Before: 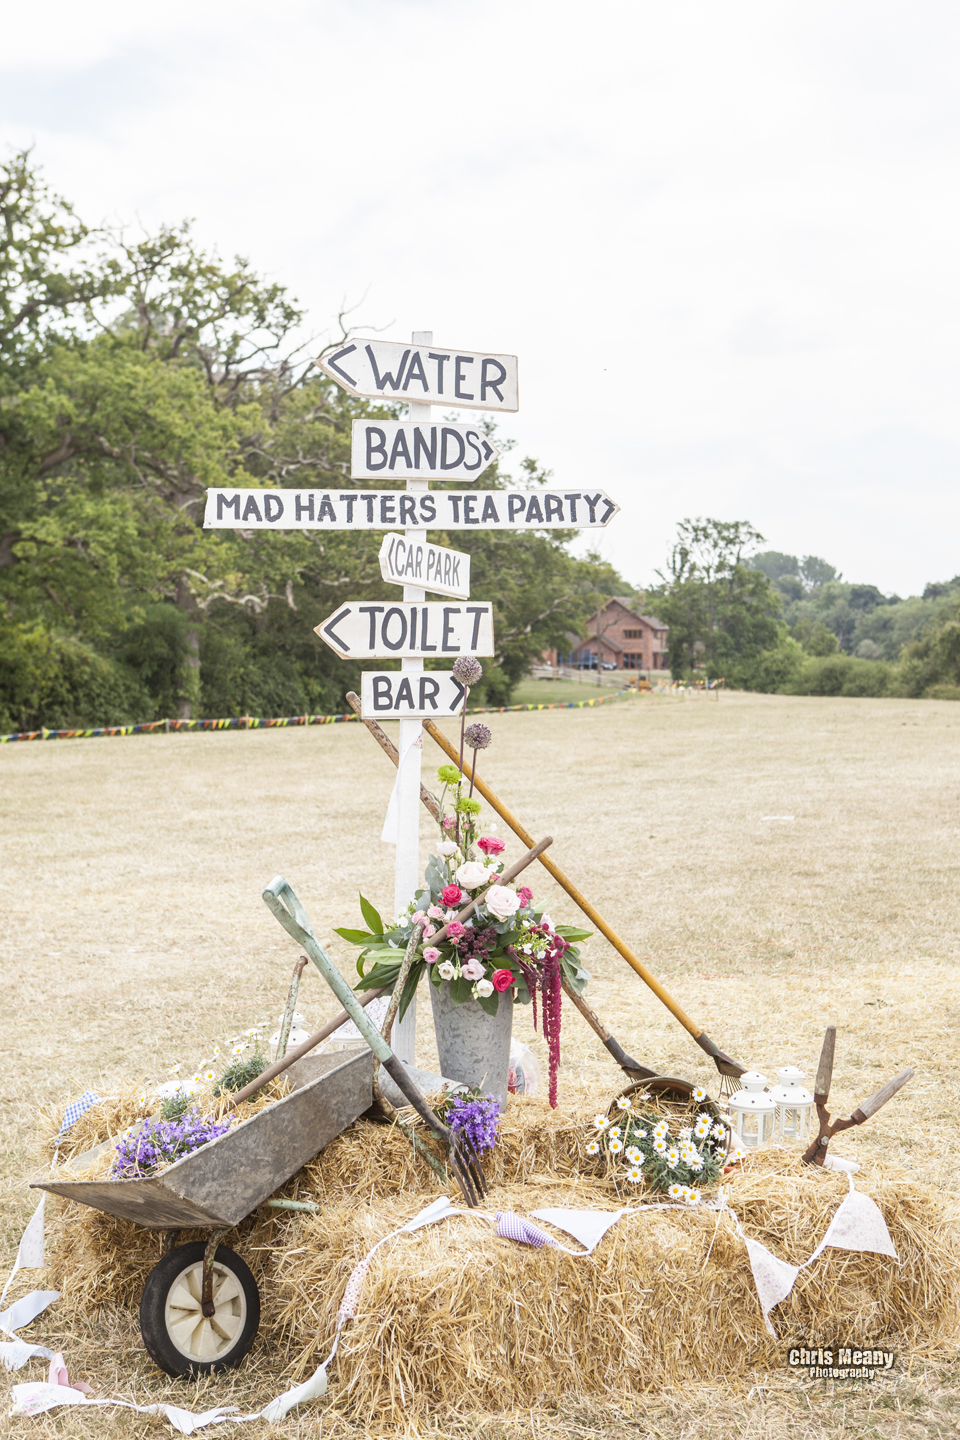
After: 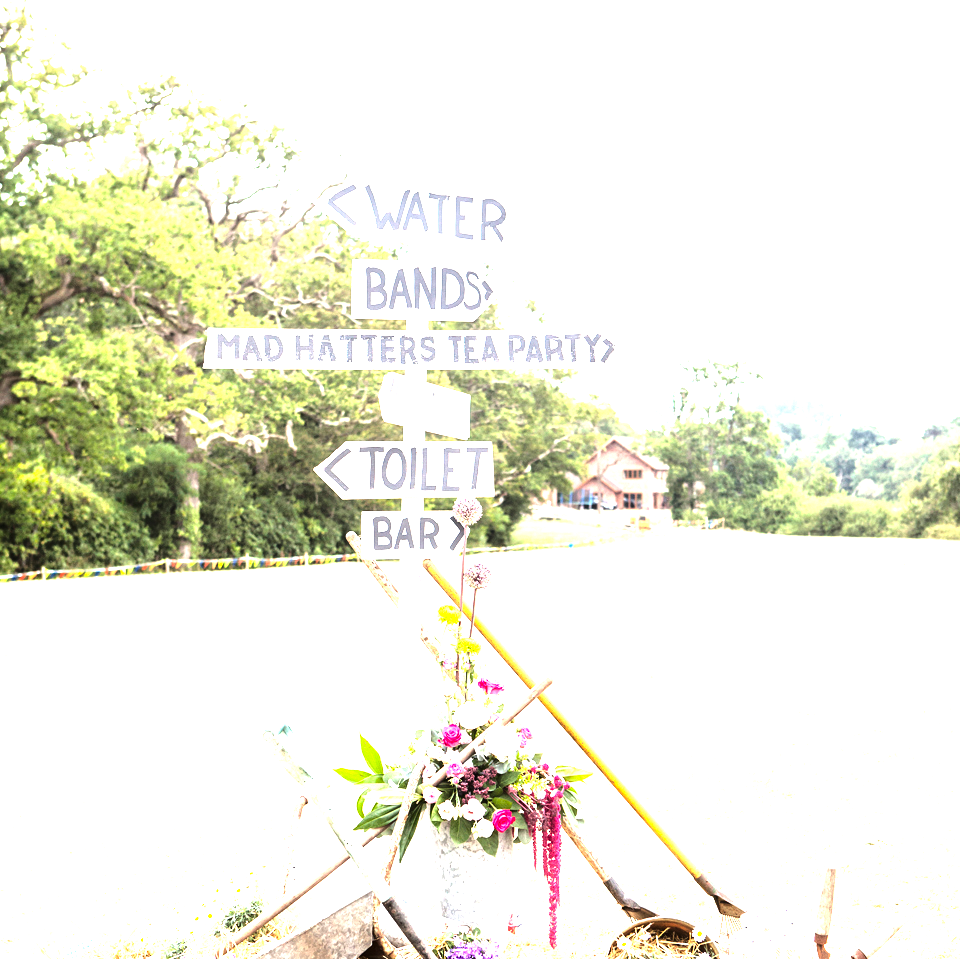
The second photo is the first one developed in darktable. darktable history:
tone curve: curves: ch0 [(0, 0) (0.187, 0.12) (0.392, 0.438) (0.704, 0.86) (0.858, 0.938) (1, 0.981)]; ch1 [(0, 0) (0.402, 0.36) (0.476, 0.456) (0.498, 0.501) (0.518, 0.521) (0.58, 0.598) (0.619, 0.663) (0.692, 0.744) (1, 1)]; ch2 [(0, 0) (0.427, 0.417) (0.483, 0.481) (0.503, 0.503) (0.526, 0.53) (0.563, 0.585) (0.626, 0.703) (0.699, 0.753) (0.997, 0.858)], color space Lab, linked channels
crop: top 11.153%, bottom 22.243%
levels: levels [0, 0.352, 0.703]
